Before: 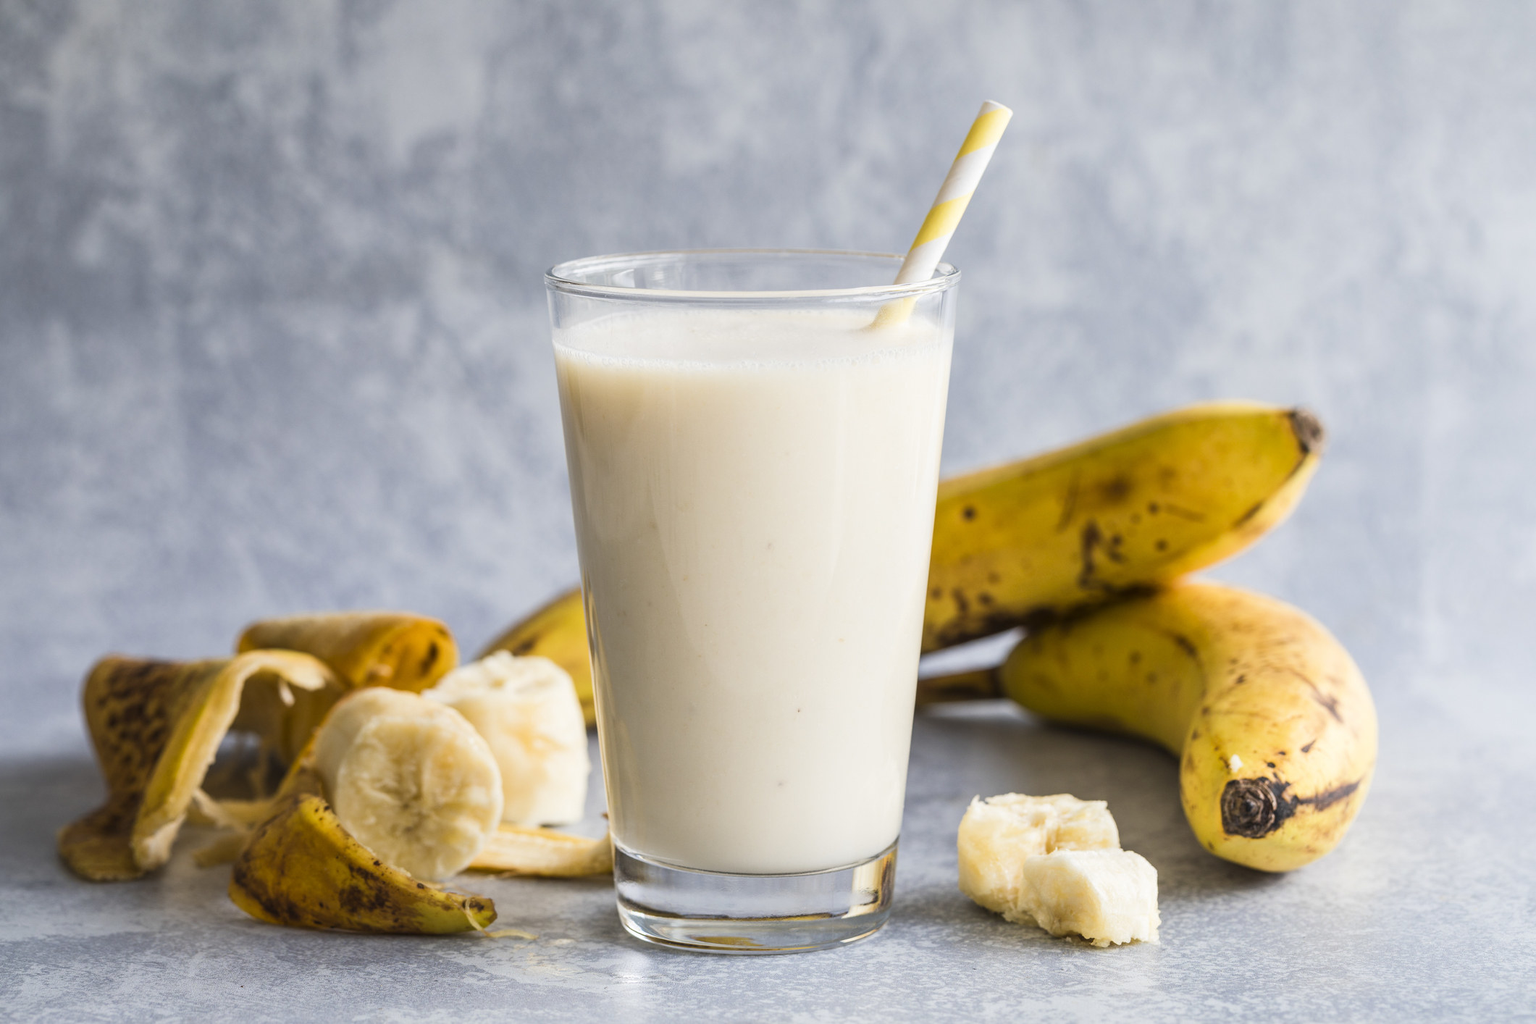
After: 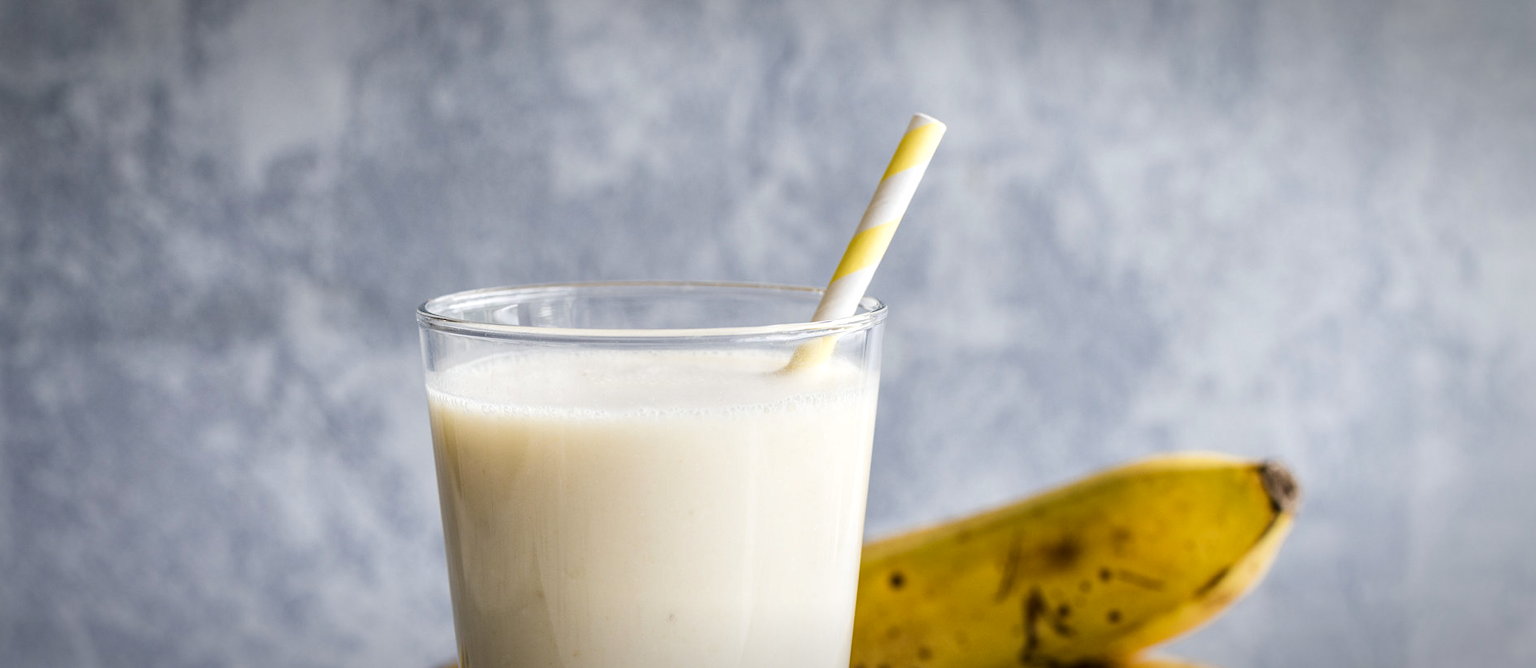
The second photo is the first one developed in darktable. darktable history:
haze removal: compatibility mode true, adaptive false
vignetting: saturation 0.003, automatic ratio true
crop and rotate: left 11.511%, bottom 42.278%
local contrast: on, module defaults
